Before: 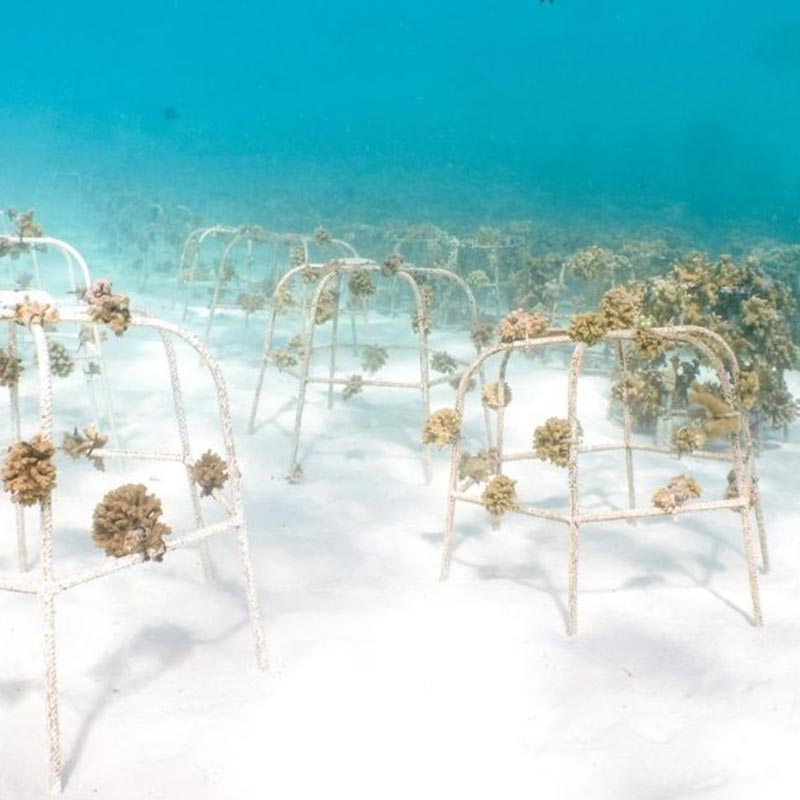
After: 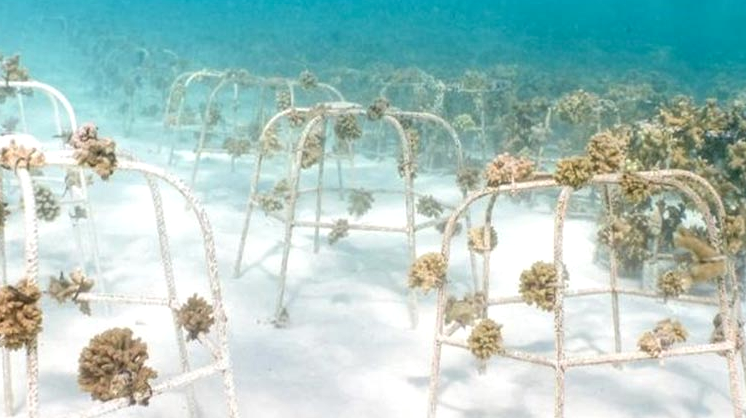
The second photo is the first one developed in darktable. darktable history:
crop: left 1.788%, top 19.548%, right 4.896%, bottom 28.135%
local contrast: on, module defaults
